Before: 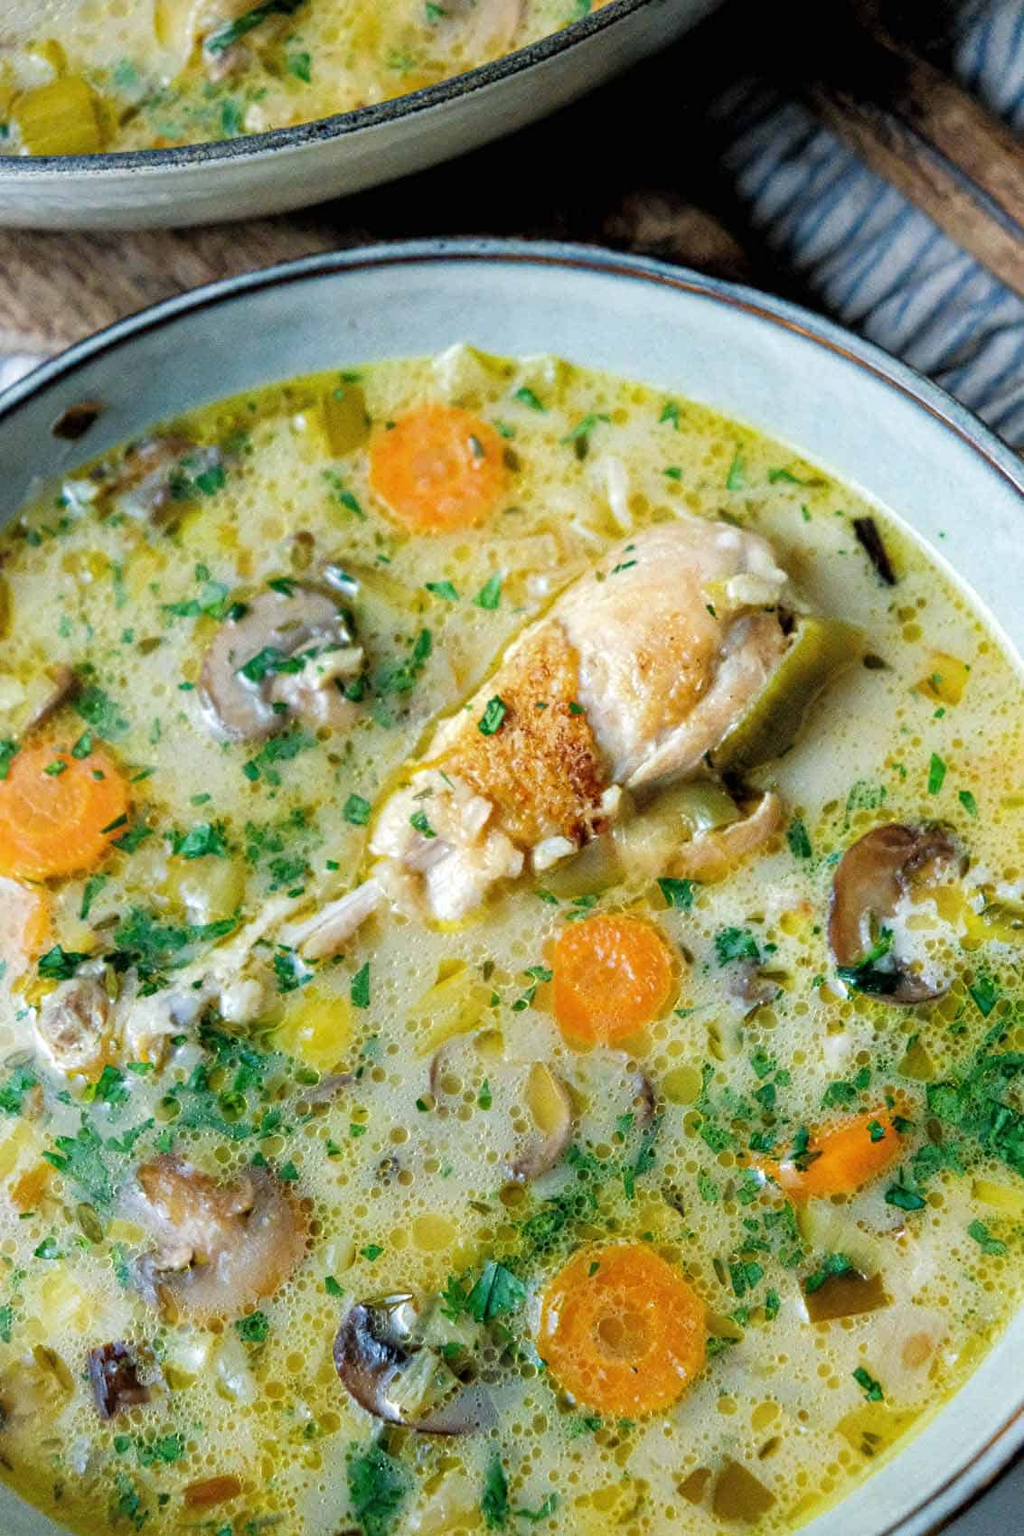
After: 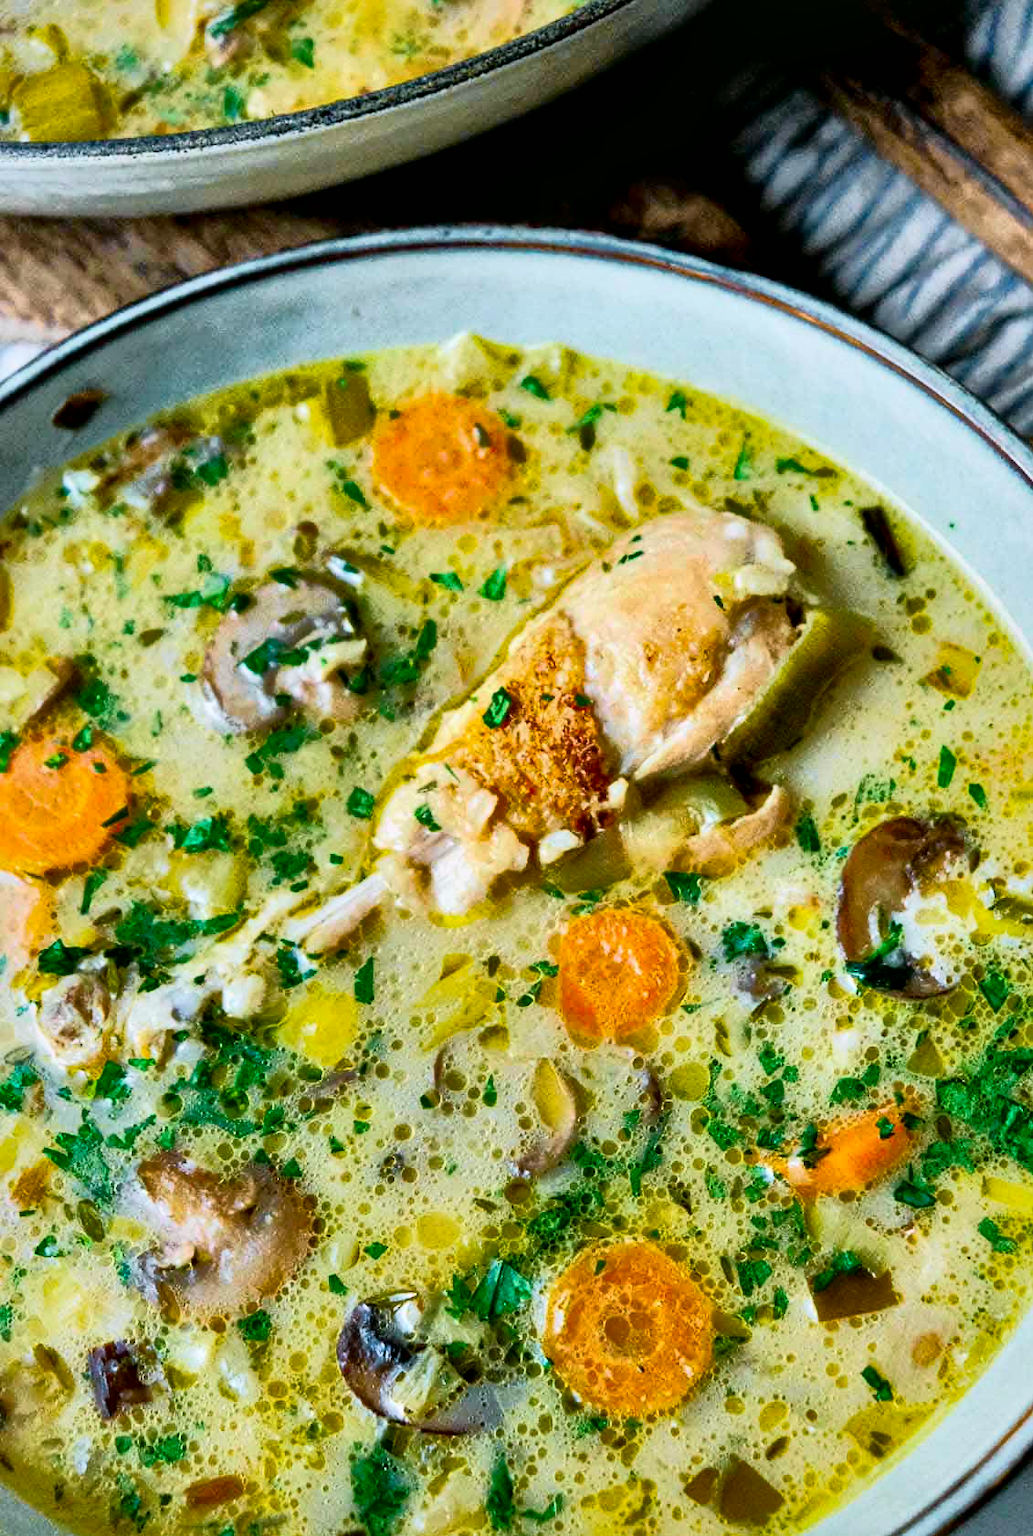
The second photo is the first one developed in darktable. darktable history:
shadows and highlights: shadows 30.63, highlights -63.22, shadows color adjustment 98%, highlights color adjustment 58.61%, soften with gaussian
local contrast: mode bilateral grid, contrast 20, coarseness 50, detail 144%, midtone range 0.2
crop: top 1.049%, right 0.001%
color correction: highlights a* 3.12, highlights b* -1.55, shadows a* -0.101, shadows b* 2.52, saturation 0.98
tone curve: curves: ch0 [(0, 0.008) (0.081, 0.044) (0.177, 0.123) (0.283, 0.253) (0.416, 0.449) (0.495, 0.524) (0.661, 0.756) (0.796, 0.859) (1, 0.951)]; ch1 [(0, 0) (0.161, 0.092) (0.35, 0.33) (0.392, 0.392) (0.427, 0.426) (0.479, 0.472) (0.505, 0.5) (0.521, 0.524) (0.567, 0.556) (0.583, 0.588) (0.625, 0.627) (0.678, 0.733) (1, 1)]; ch2 [(0, 0) (0.346, 0.362) (0.404, 0.427) (0.502, 0.499) (0.531, 0.523) (0.544, 0.561) (0.58, 0.59) (0.629, 0.642) (0.717, 0.678) (1, 1)], color space Lab, independent channels, preserve colors none
color balance rgb: perceptual saturation grading › global saturation 30%, global vibrance 20%
